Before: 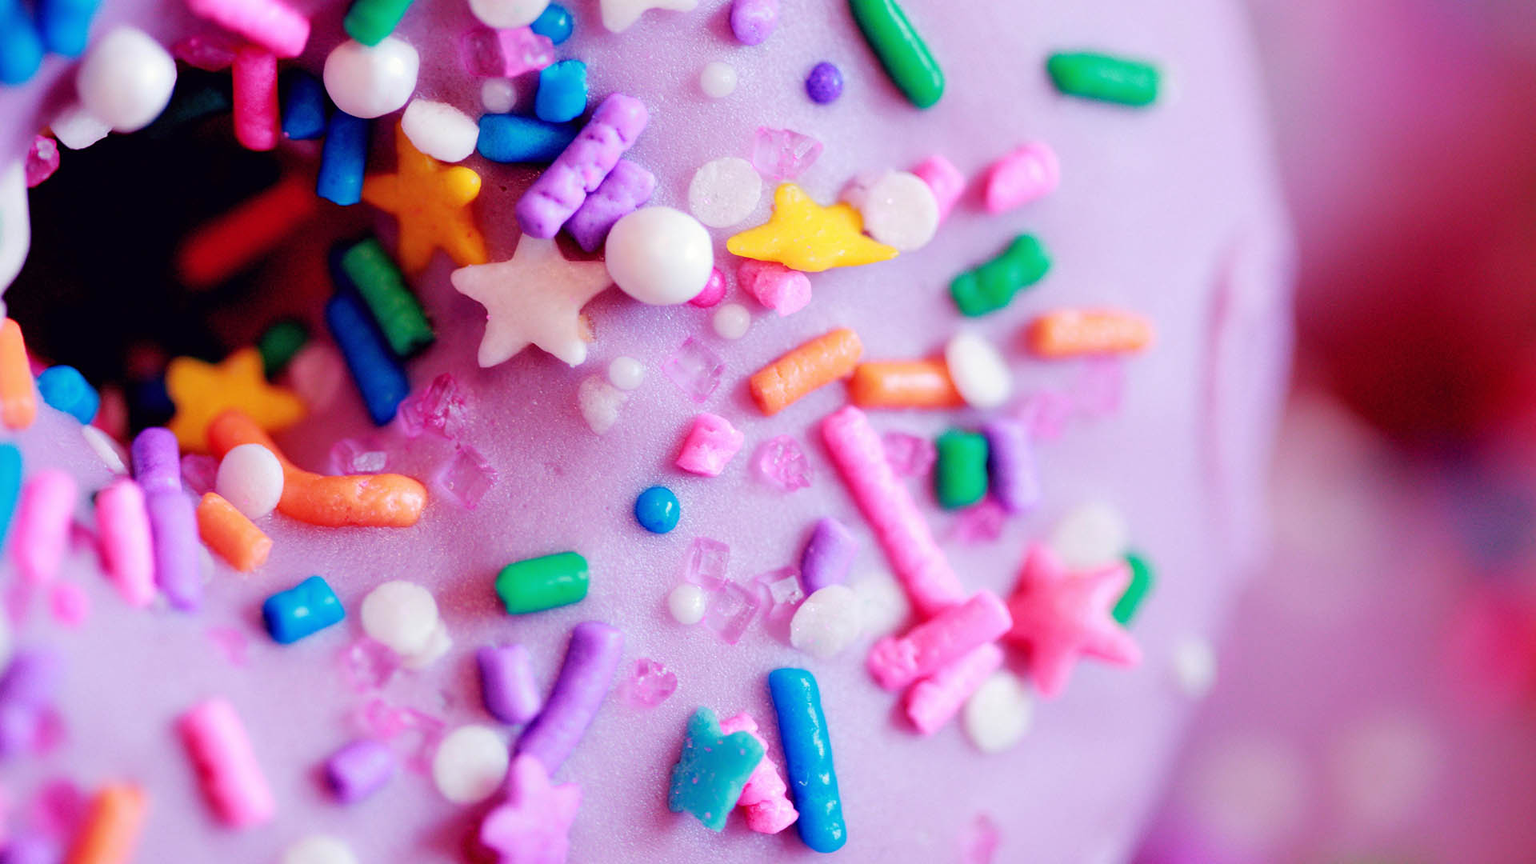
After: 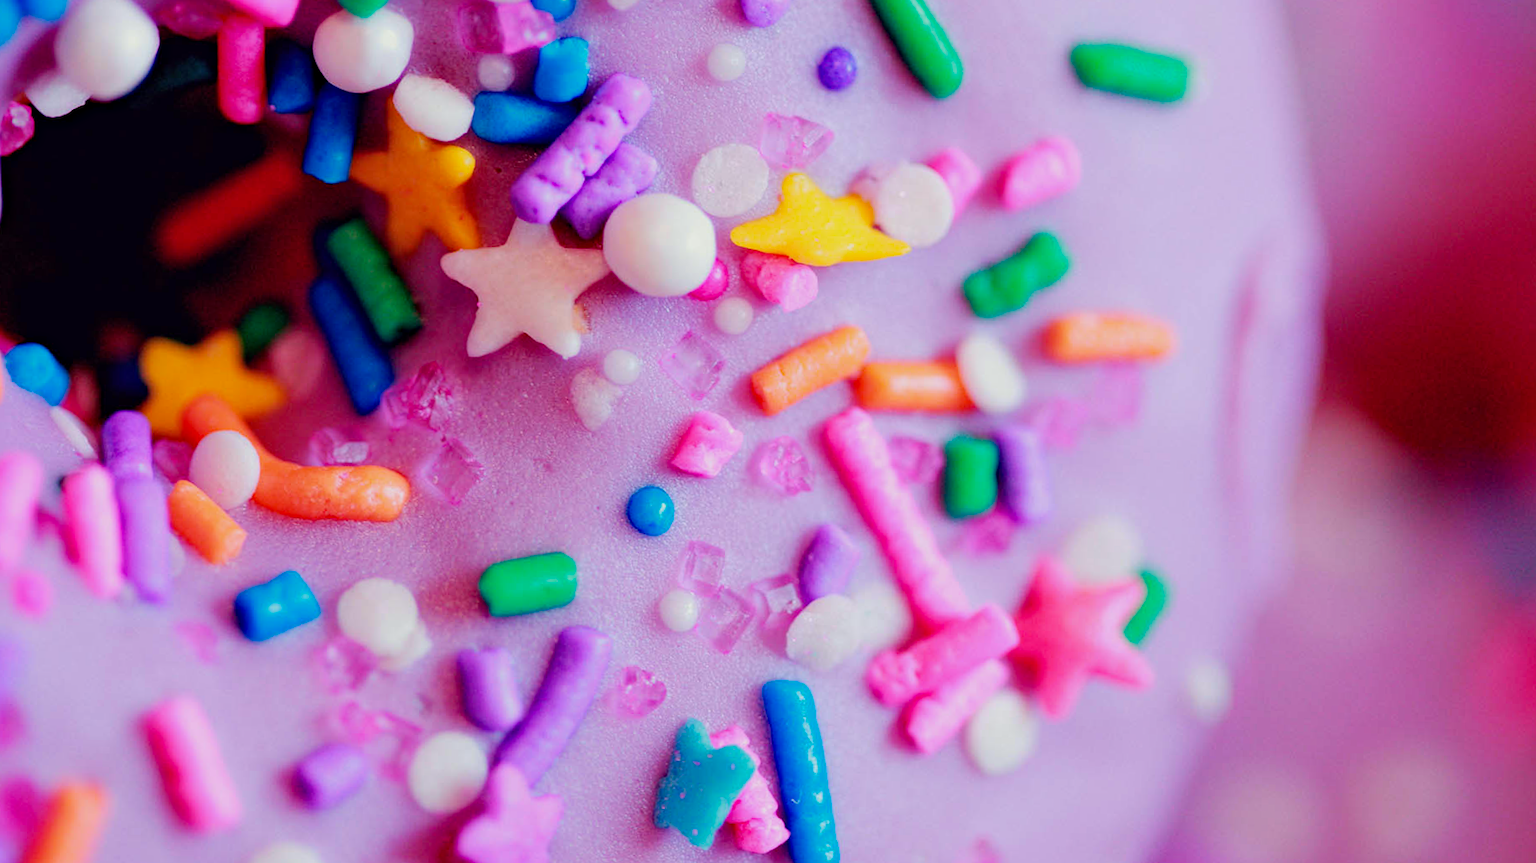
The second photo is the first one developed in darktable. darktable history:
haze removal: strength 0.291, distance 0.247, compatibility mode true, adaptive false
tone equalizer: -8 EV -0.001 EV, -7 EV 0.004 EV, -6 EV -0.012 EV, -5 EV 0.016 EV, -4 EV -0.01 EV, -3 EV 0.027 EV, -2 EV -0.069 EV, -1 EV -0.316 EV, +0 EV -0.557 EV, edges refinement/feathering 500, mask exposure compensation -1.57 EV, preserve details no
crop and rotate: angle -1.52°
